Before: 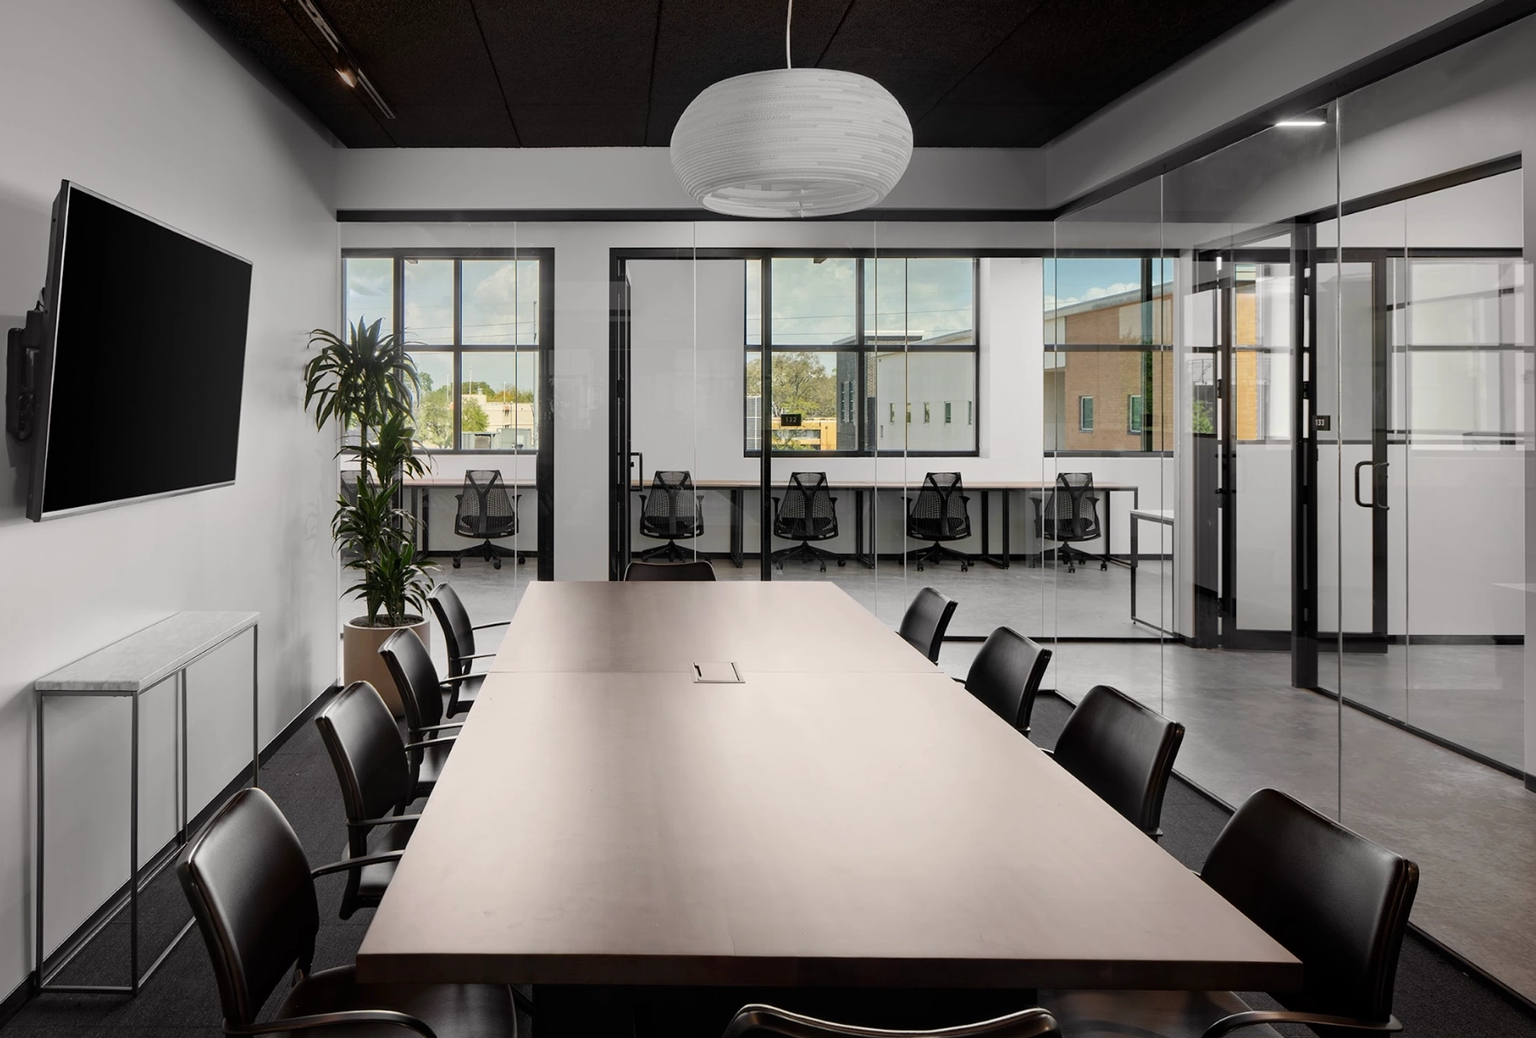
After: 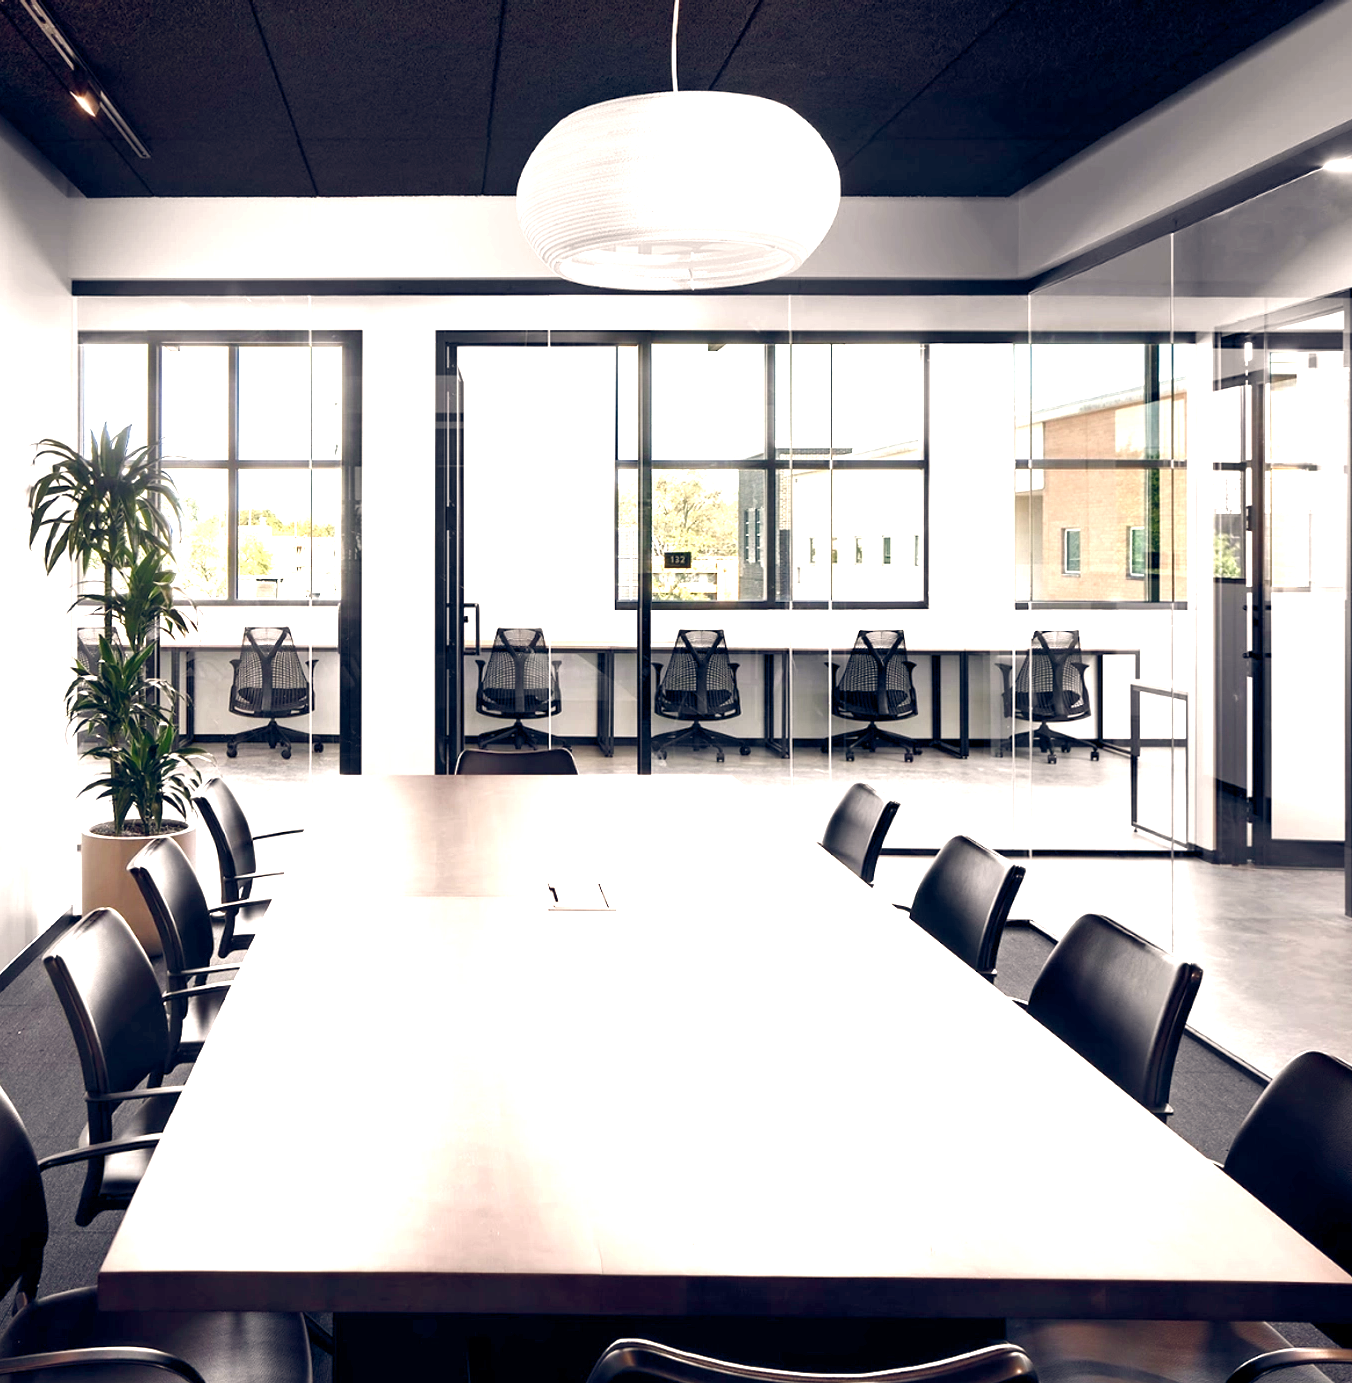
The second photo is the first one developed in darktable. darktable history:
color balance rgb: highlights gain › chroma 2.94%, highlights gain › hue 60.57°, global offset › chroma 0.25%, global offset › hue 256.52°, perceptual saturation grading › global saturation 20%, perceptual saturation grading › highlights -50%, perceptual saturation grading › shadows 30%, contrast 15%
exposure: black level correction 0, exposure 1.45 EV, compensate exposure bias true, compensate highlight preservation false
crop and rotate: left 18.442%, right 15.508%
